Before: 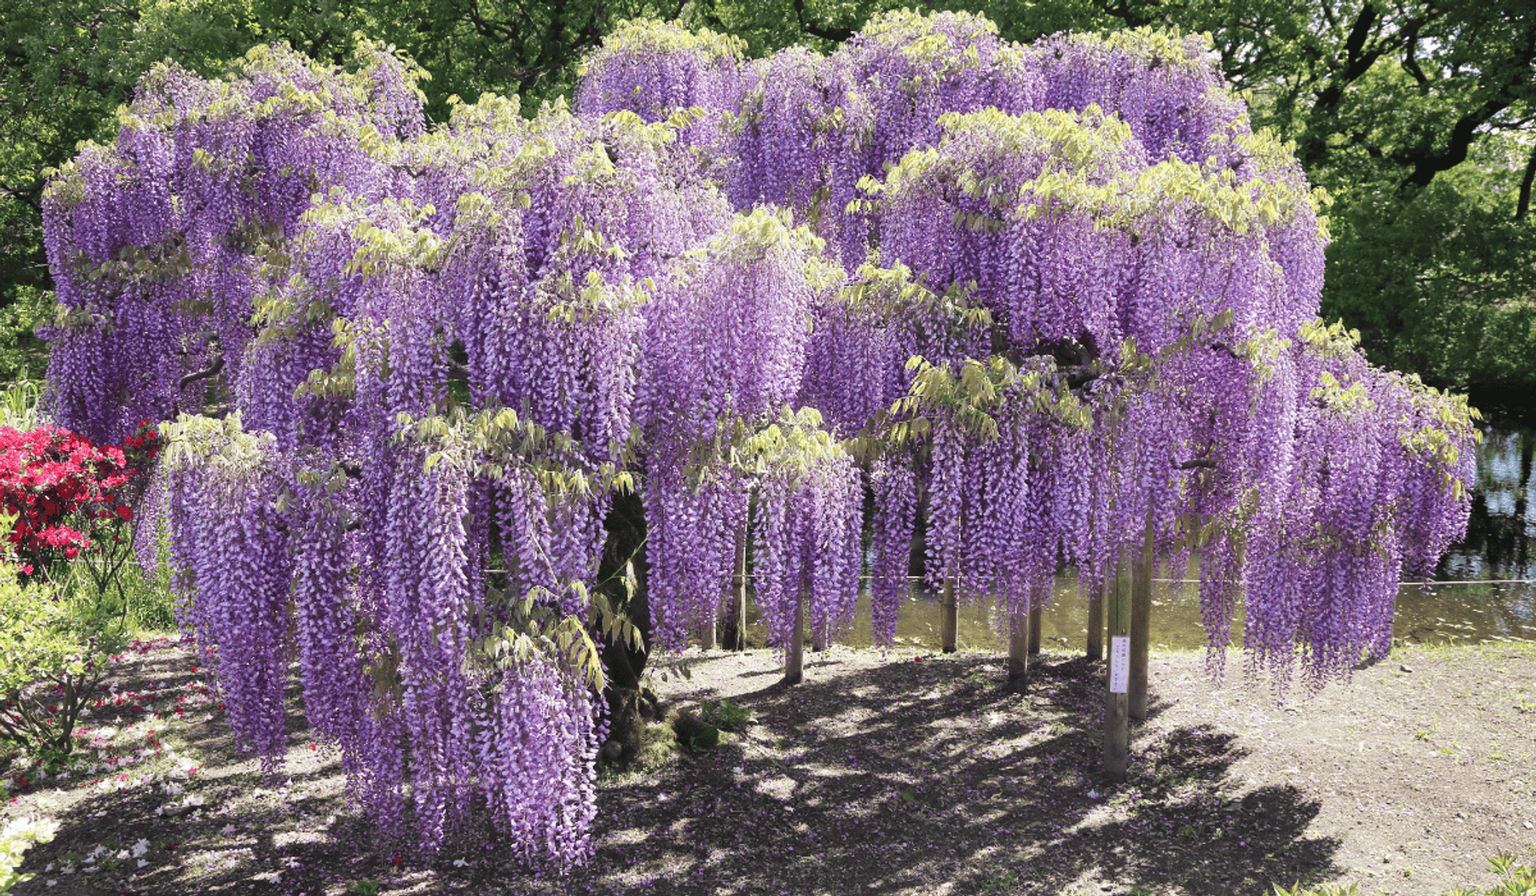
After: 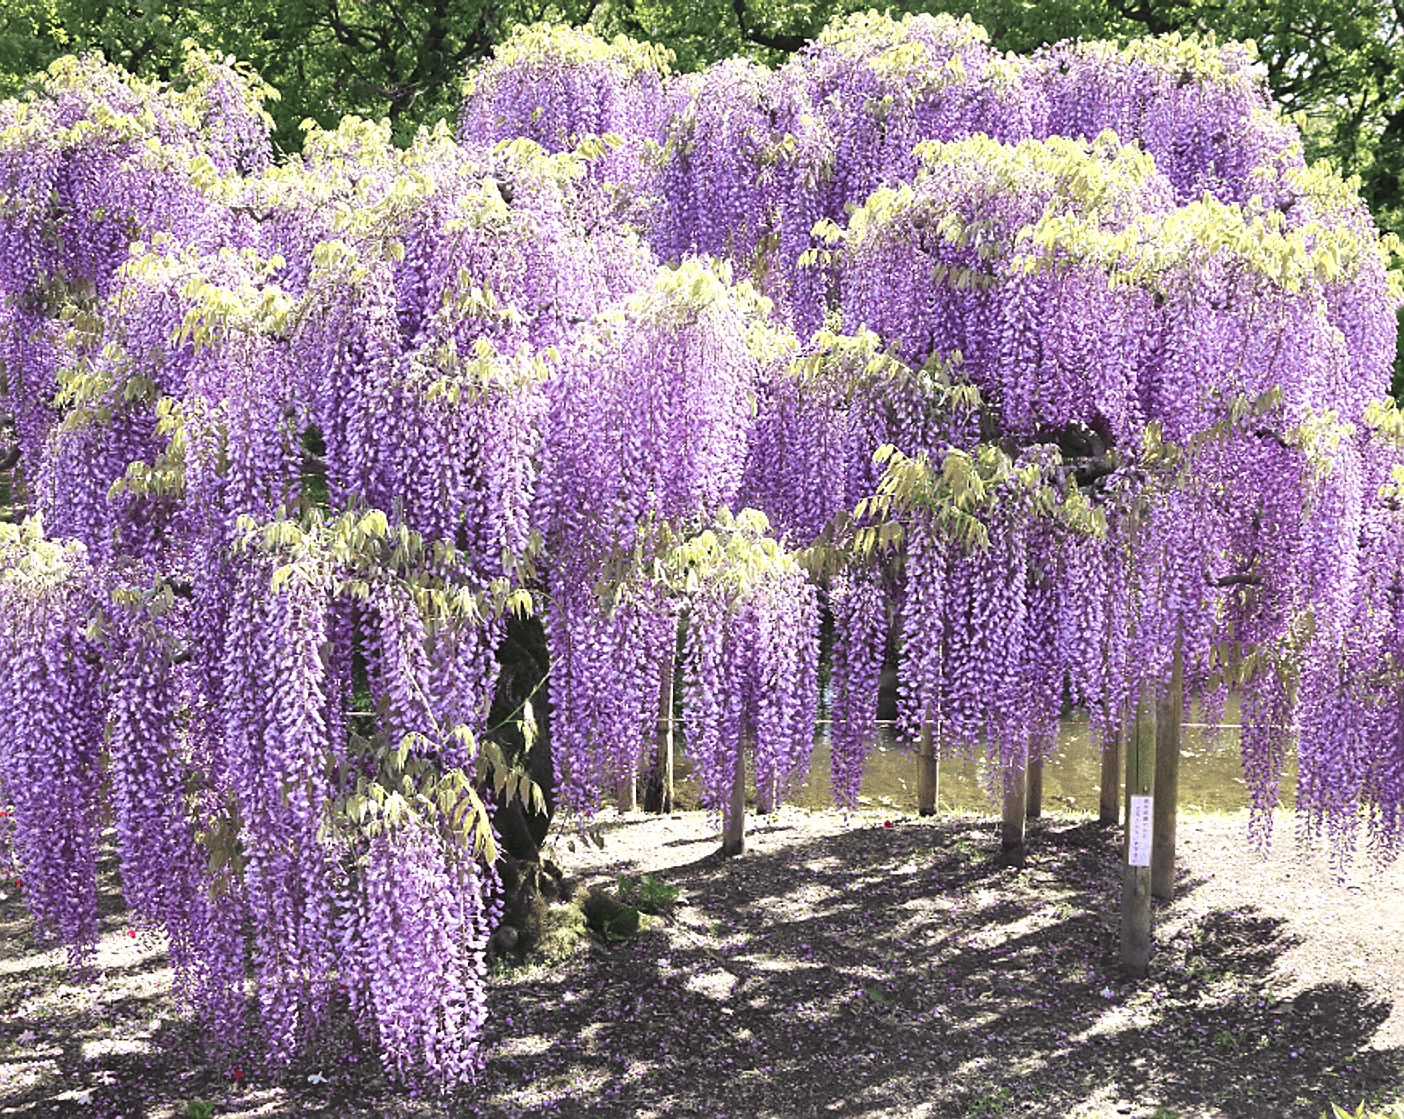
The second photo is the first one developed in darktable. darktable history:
crop: left 13.526%, top 0%, right 13.317%
exposure: exposure 0.506 EV, compensate exposure bias true, compensate highlight preservation false
sharpen: on, module defaults
